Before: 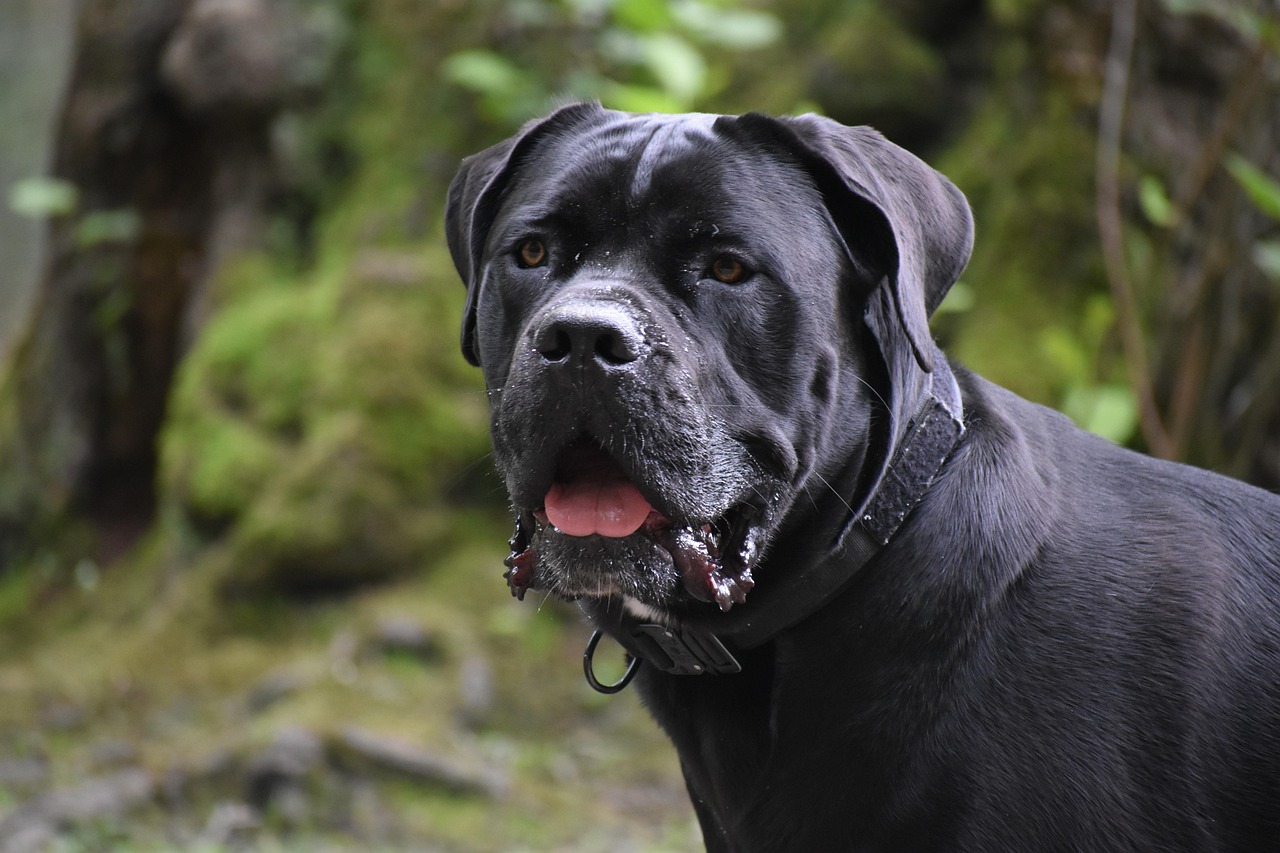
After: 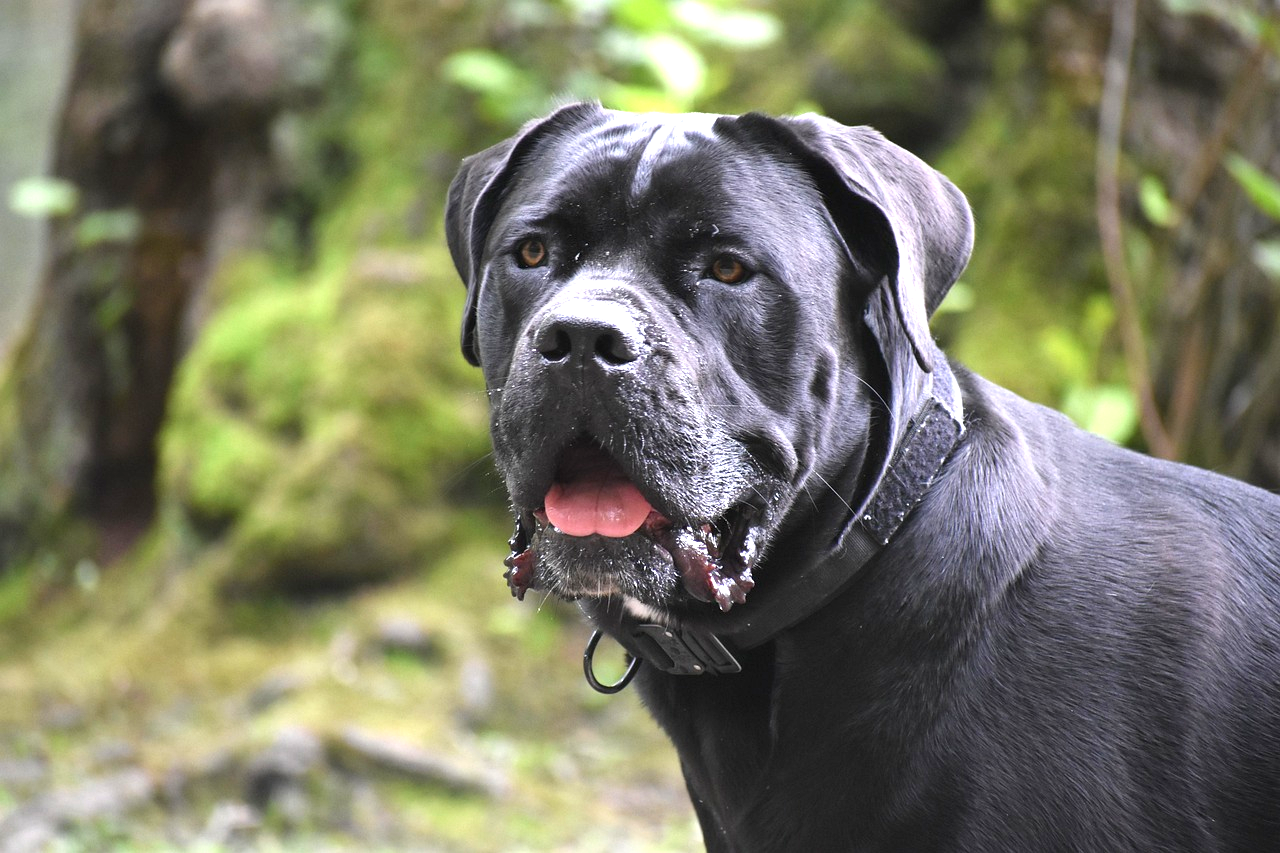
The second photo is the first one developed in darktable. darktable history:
exposure: exposure 1.25 EV, compensate highlight preservation false
